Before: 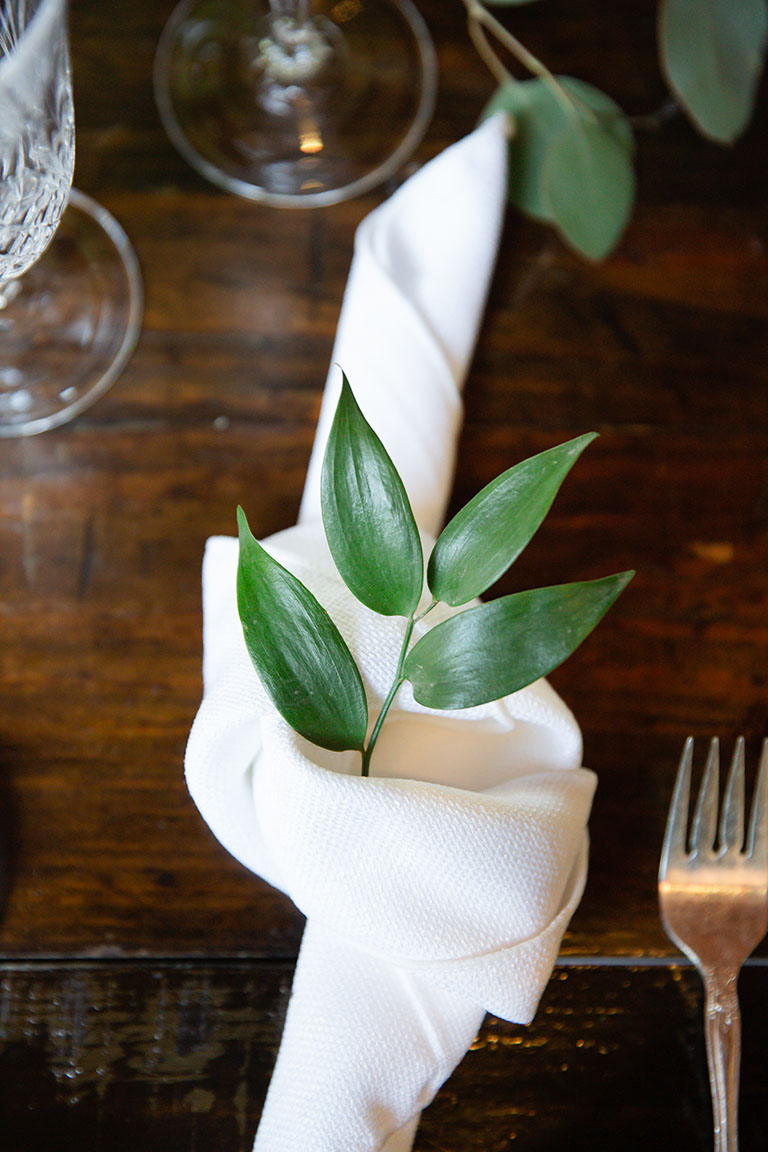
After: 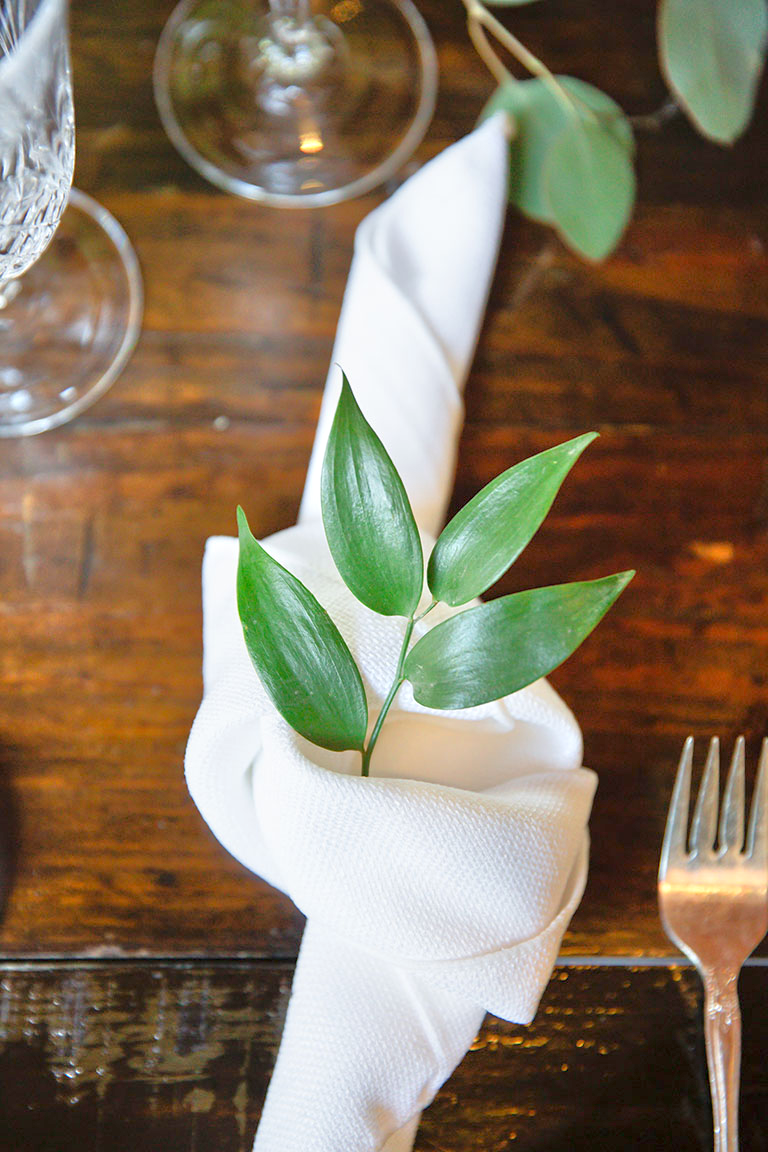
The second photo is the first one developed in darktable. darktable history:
tone equalizer: -8 EV 2 EV, -7 EV 1.99 EV, -6 EV 1.97 EV, -5 EV 1.96 EV, -4 EV 1.97 EV, -3 EV 1.48 EV, -2 EV 0.98 EV, -1 EV 0.477 EV
